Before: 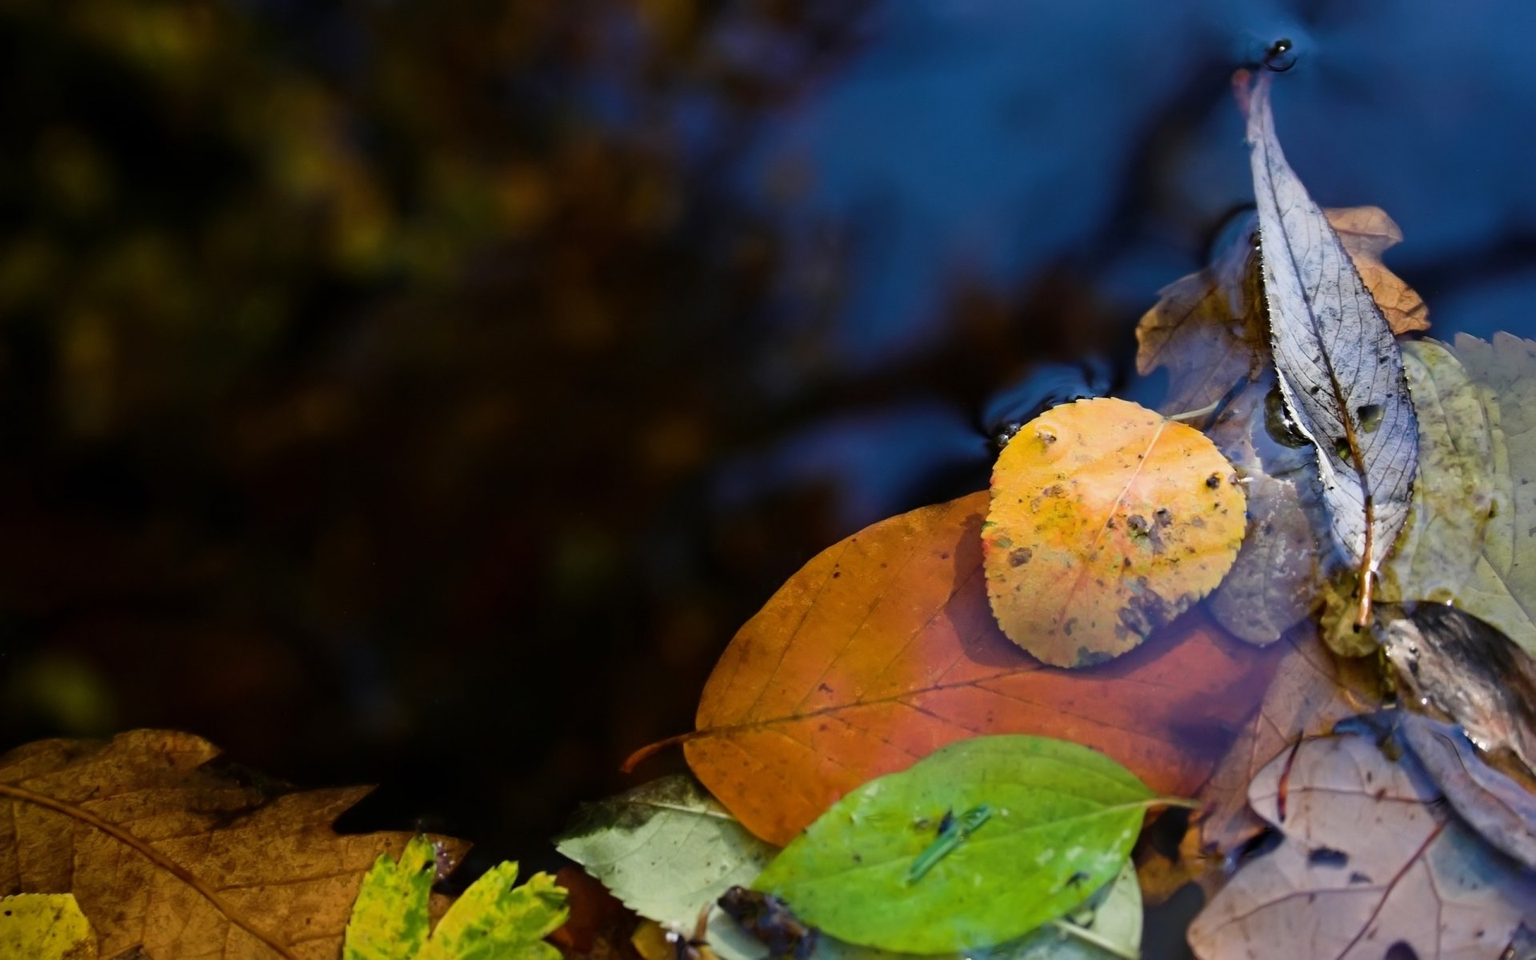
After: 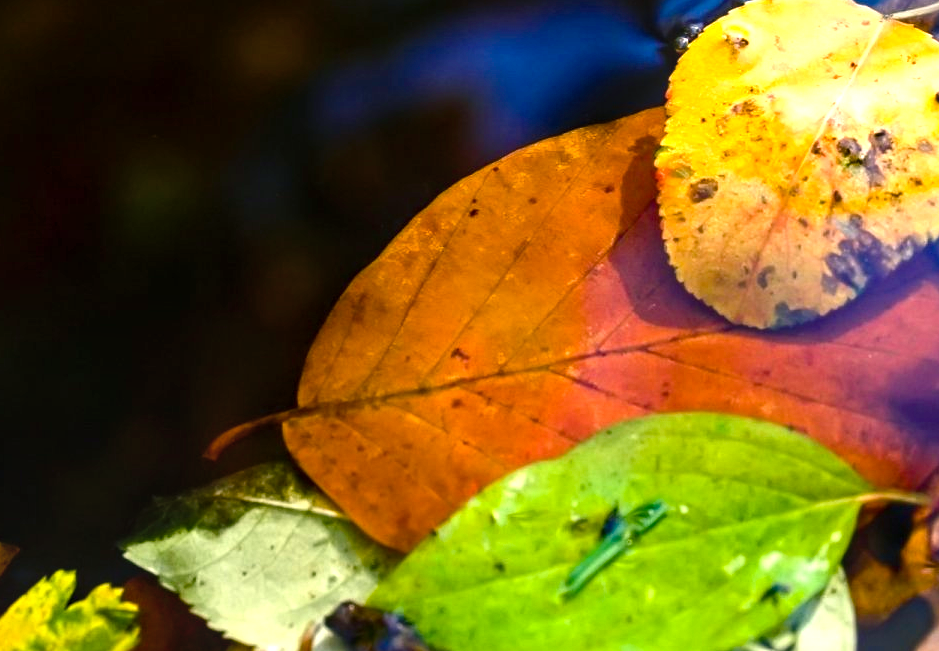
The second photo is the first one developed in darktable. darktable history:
local contrast: on, module defaults
exposure: black level correction 0, exposure 0.695 EV, compensate highlight preservation false
crop: left 29.795%, top 42.2%, right 21.296%, bottom 3.513%
color balance rgb: shadows lift › chroma 3.242%, shadows lift › hue 242.86°, highlights gain › chroma 1.747%, highlights gain › hue 55.68°, perceptual saturation grading › global saturation 0.261%, perceptual saturation grading › mid-tones 6.267%, perceptual saturation grading › shadows 71.807%, perceptual brilliance grading › global brilliance 14.352%, perceptual brilliance grading › shadows -34.512%, global vibrance 20%
